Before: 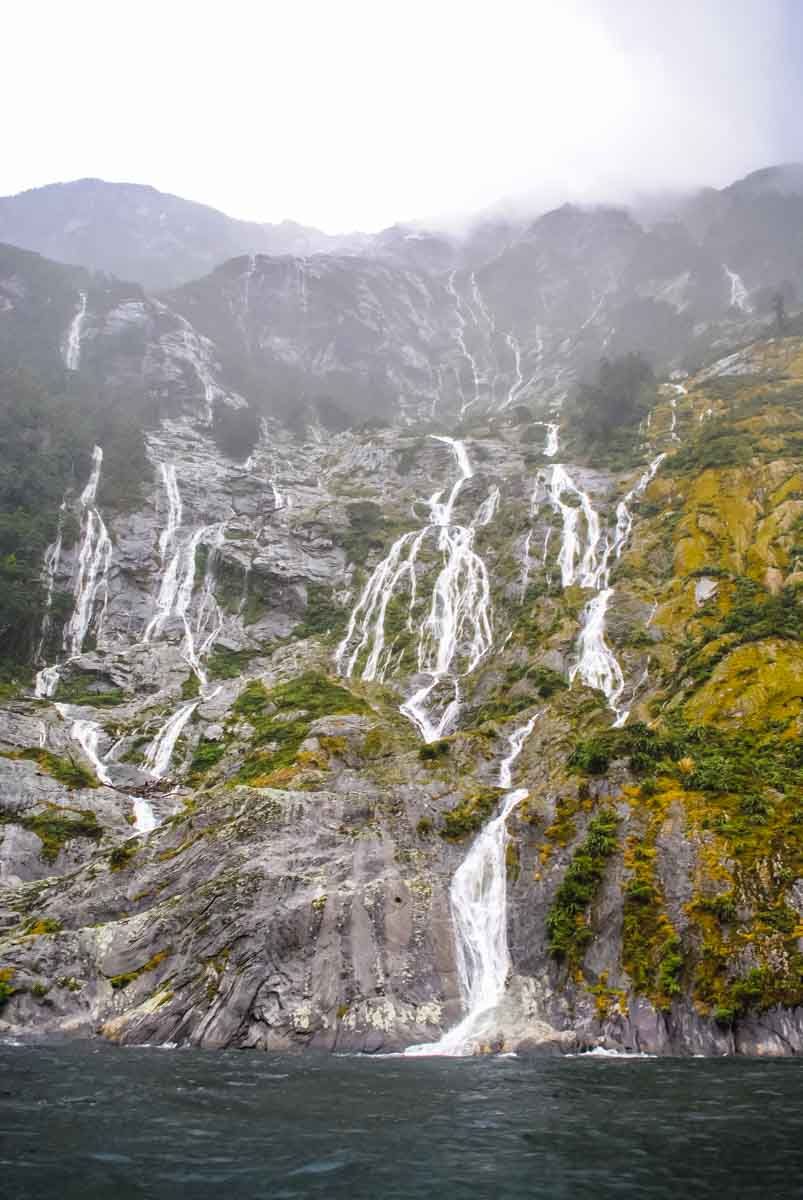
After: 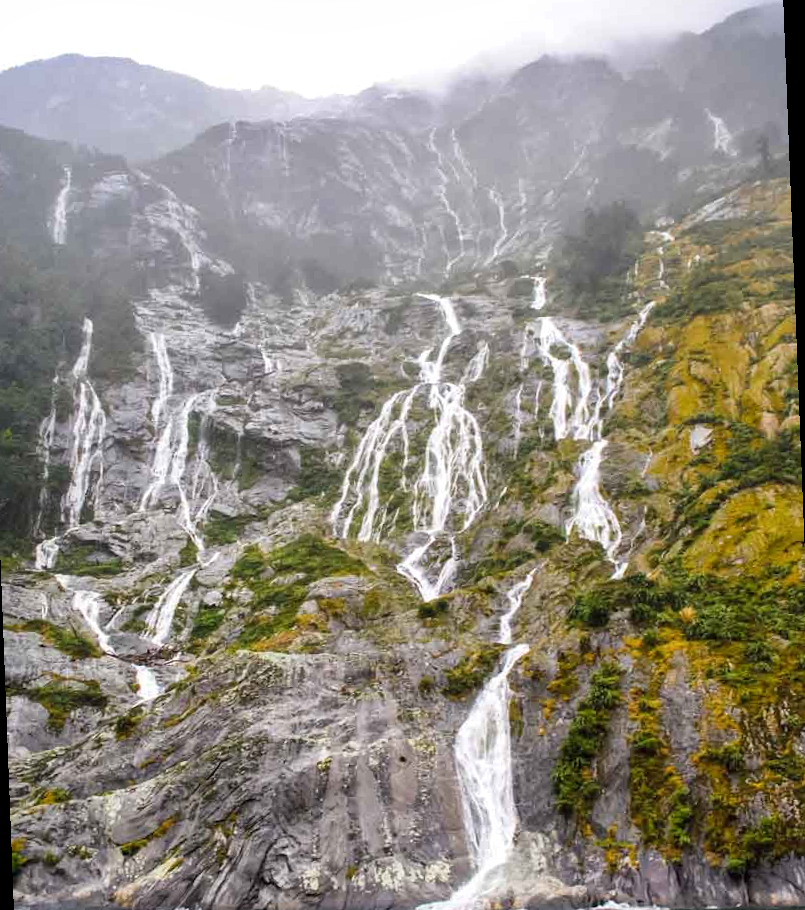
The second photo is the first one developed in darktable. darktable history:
crop and rotate: left 2.991%, top 13.302%, right 1.981%, bottom 12.636%
local contrast: mode bilateral grid, contrast 20, coarseness 50, detail 120%, midtone range 0.2
white balance: emerald 1
rotate and perspective: rotation -2.22°, lens shift (horizontal) -0.022, automatic cropping off
